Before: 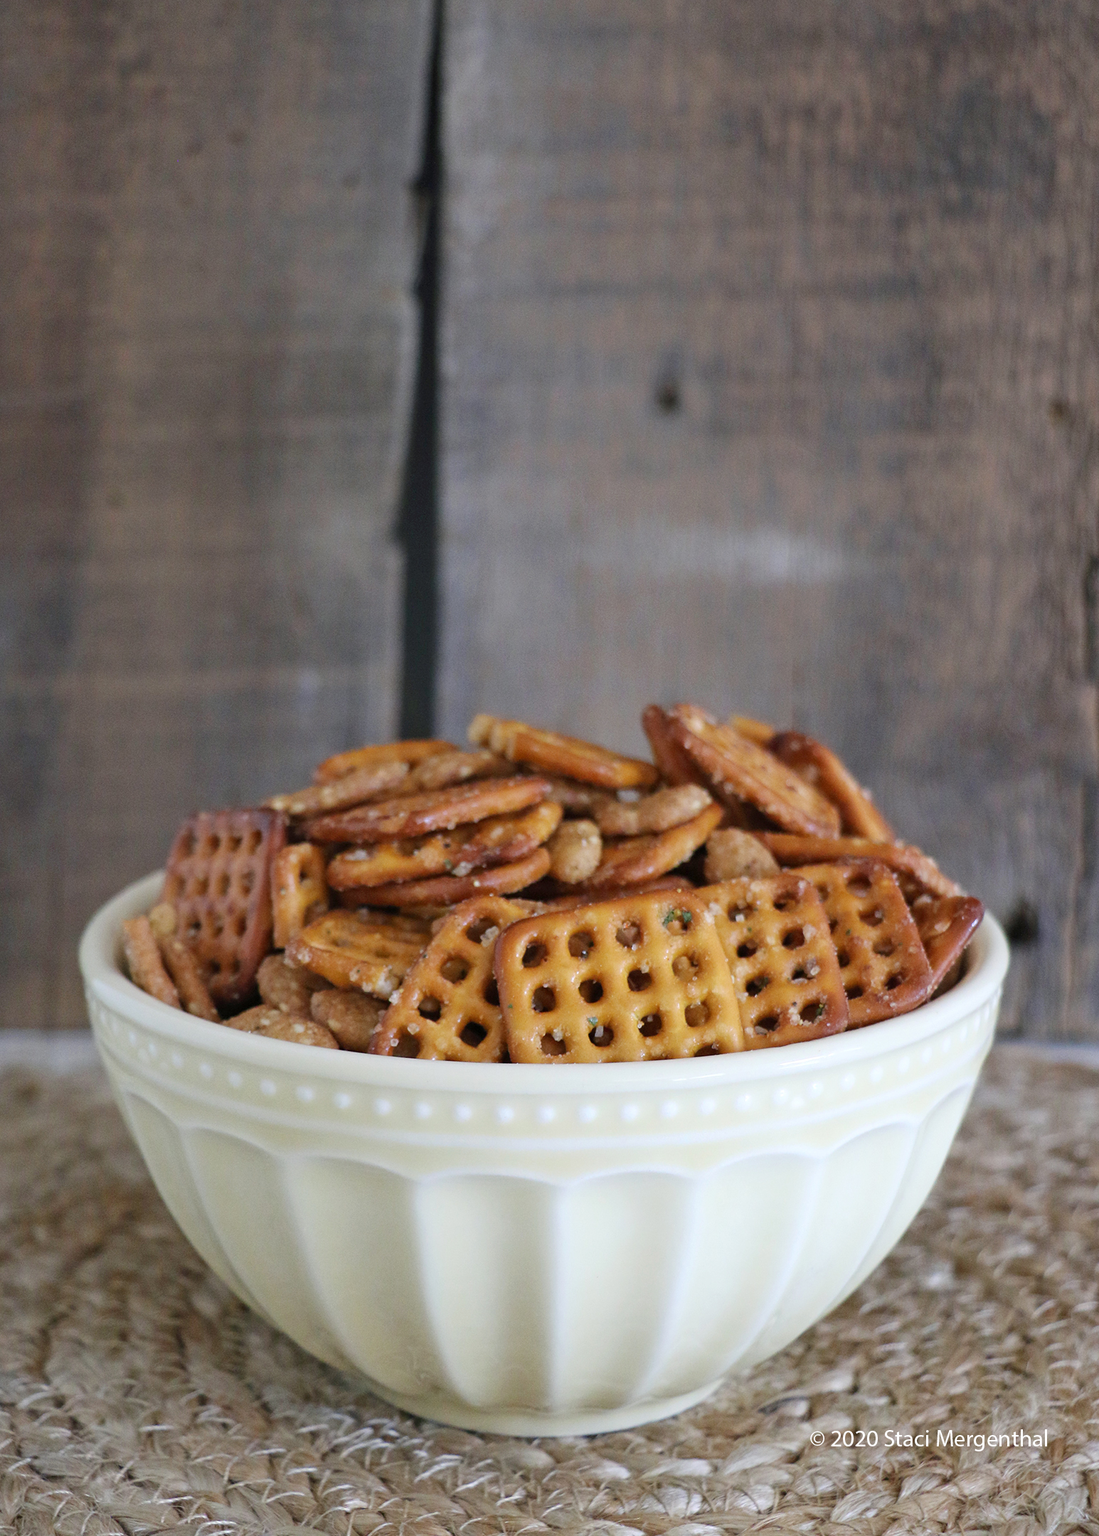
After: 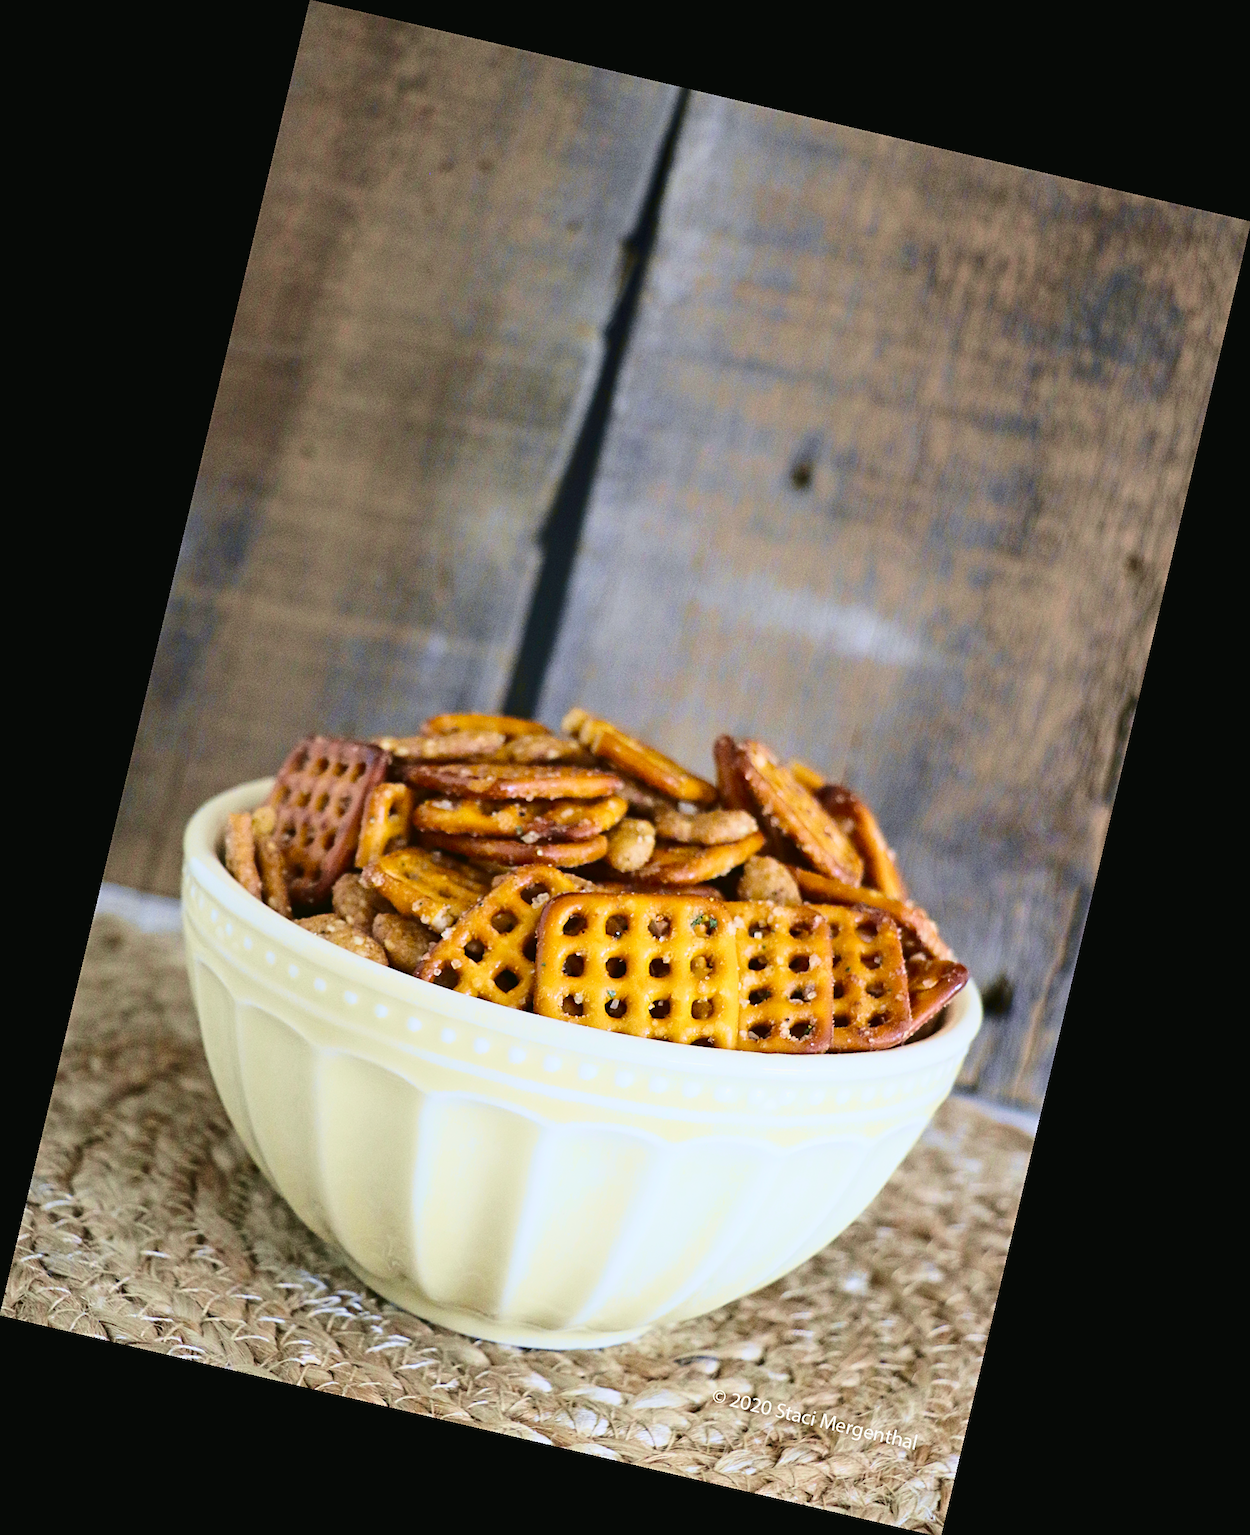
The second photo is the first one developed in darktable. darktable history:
rotate and perspective: rotation 13.27°, automatic cropping off
sharpen: radius 2.529, amount 0.323
tone curve: curves: ch0 [(0.003, 0.023) (0.071, 0.052) (0.236, 0.197) (0.466, 0.557) (0.625, 0.761) (0.783, 0.9) (0.994, 0.968)]; ch1 [(0, 0) (0.262, 0.227) (0.417, 0.386) (0.469, 0.467) (0.502, 0.498) (0.528, 0.53) (0.573, 0.579) (0.605, 0.621) (0.644, 0.671) (0.686, 0.728) (0.994, 0.987)]; ch2 [(0, 0) (0.262, 0.188) (0.385, 0.353) (0.427, 0.424) (0.495, 0.493) (0.515, 0.54) (0.547, 0.561) (0.589, 0.613) (0.644, 0.748) (1, 1)], color space Lab, independent channels, preserve colors none
exposure: exposure 0.081 EV, compensate highlight preservation false
velvia: on, module defaults
